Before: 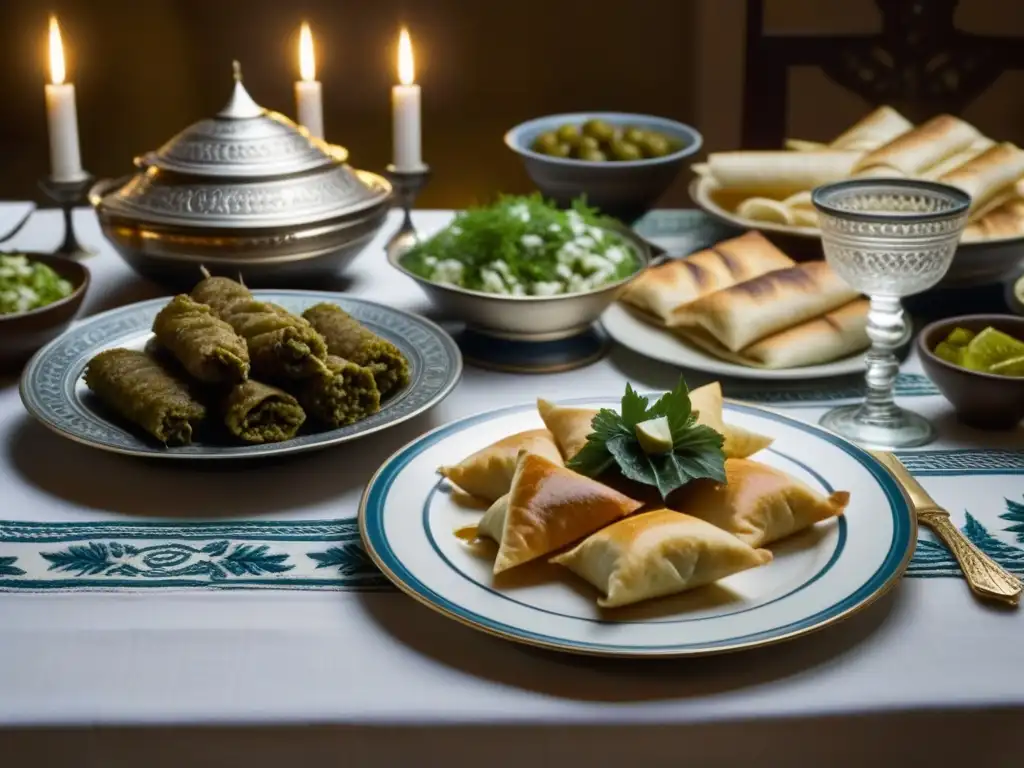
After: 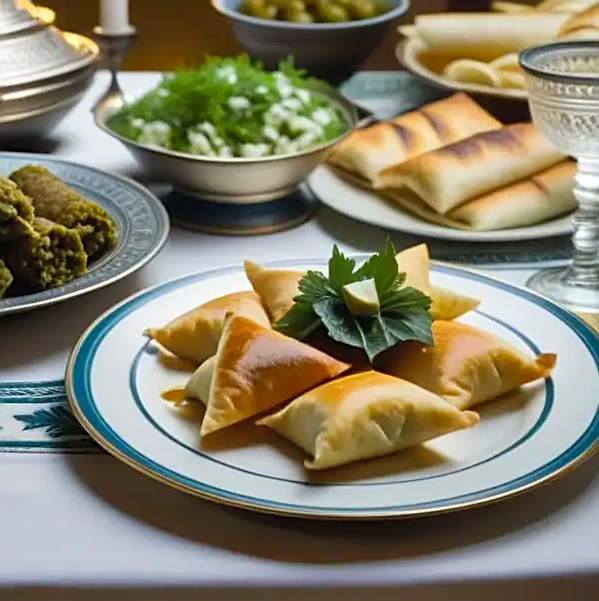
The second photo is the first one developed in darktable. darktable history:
crop and rotate: left 28.663%, top 18.037%, right 12.768%, bottom 3.634%
sharpen: on, module defaults
contrast brightness saturation: brightness 0.088, saturation 0.194
